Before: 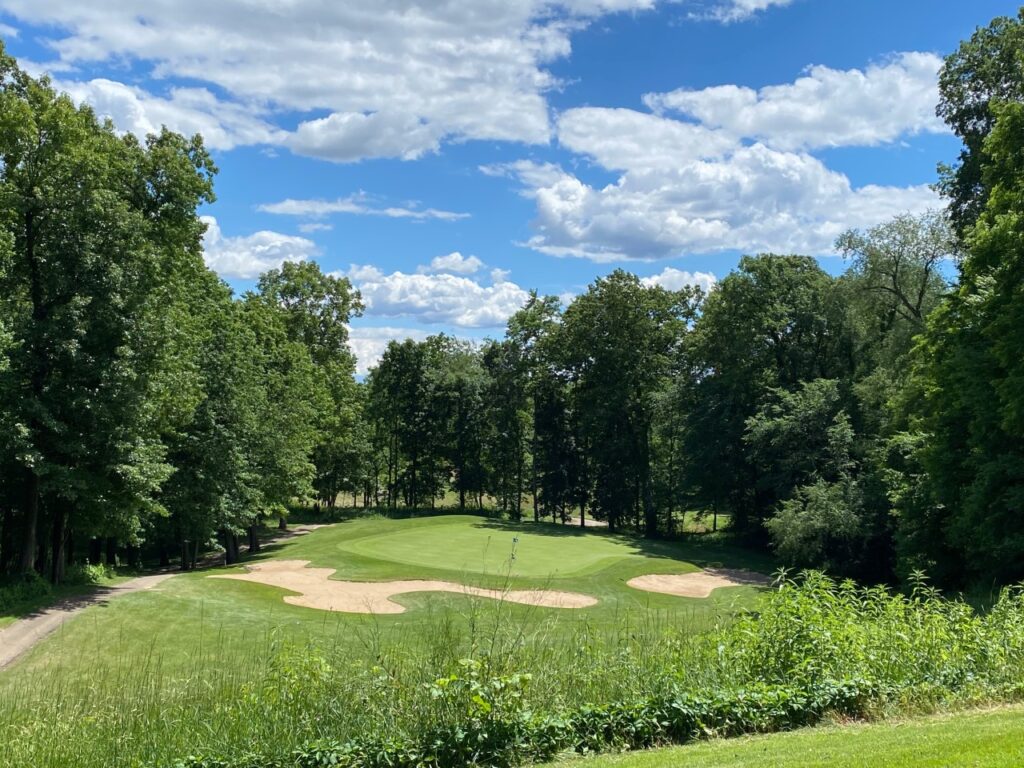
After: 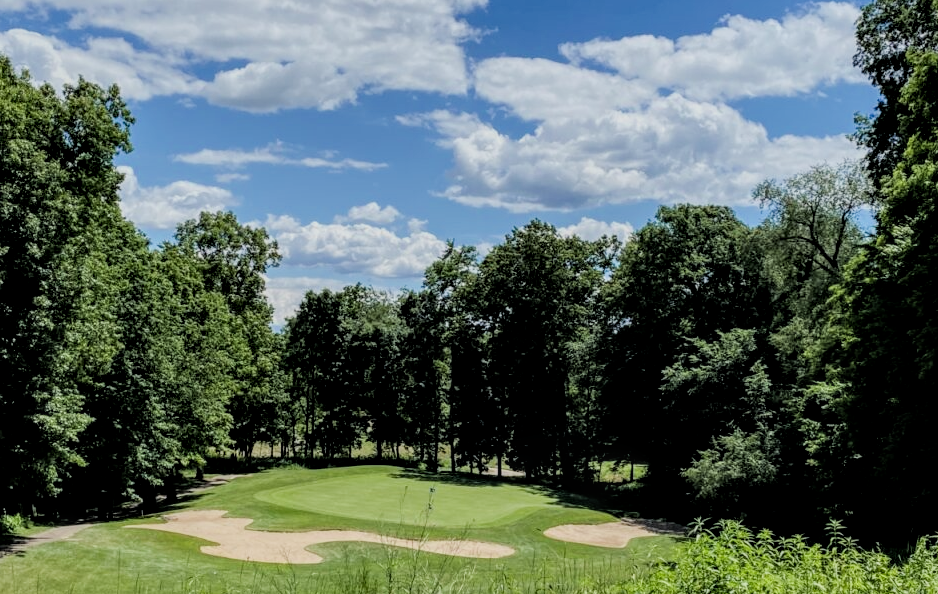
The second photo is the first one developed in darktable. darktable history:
crop: left 8.155%, top 6.611%, bottom 15.385%
filmic rgb: black relative exposure -4.14 EV, white relative exposure 5.1 EV, hardness 2.11, contrast 1.165
local contrast: highlights 61%, detail 143%, midtone range 0.428
